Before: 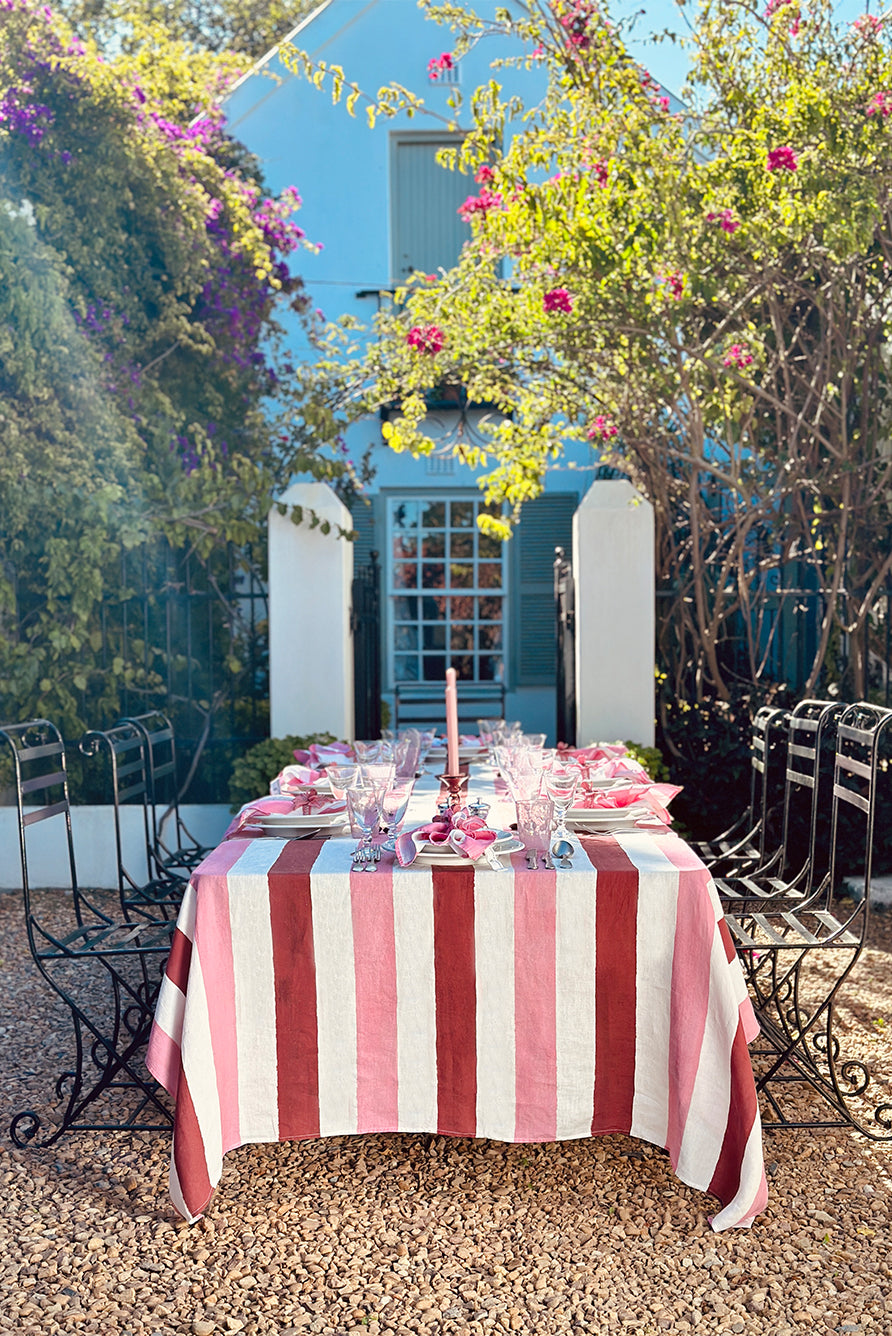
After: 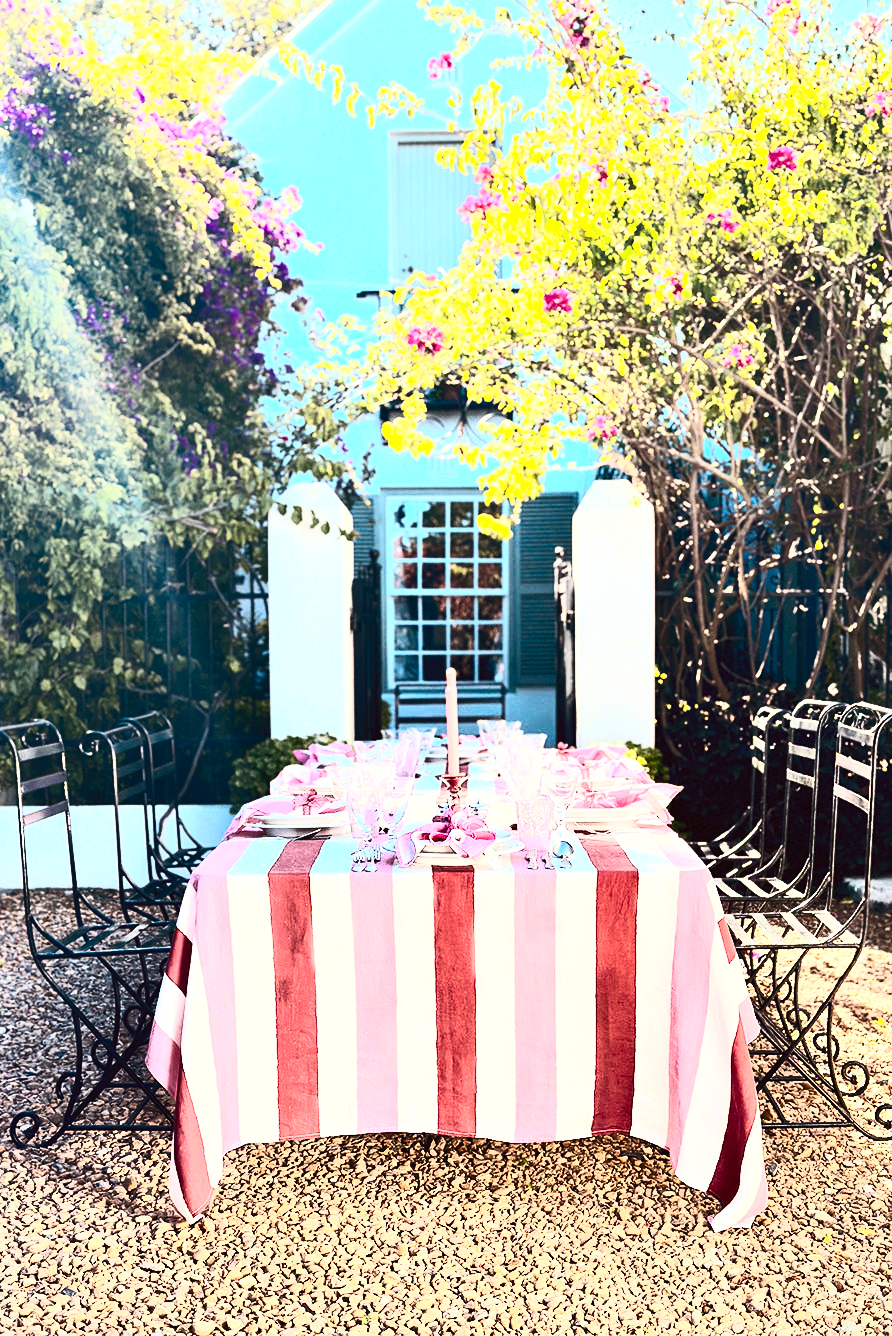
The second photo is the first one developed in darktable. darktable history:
tone equalizer: -8 EV 0.001 EV, -7 EV -0.002 EV, -6 EV 0.002 EV, -5 EV -0.03 EV, -4 EV -0.116 EV, -3 EV -0.169 EV, -2 EV 0.24 EV, -1 EV 0.702 EV, +0 EV 0.493 EV
contrast brightness saturation: contrast 0.62, brightness 0.34, saturation 0.14
